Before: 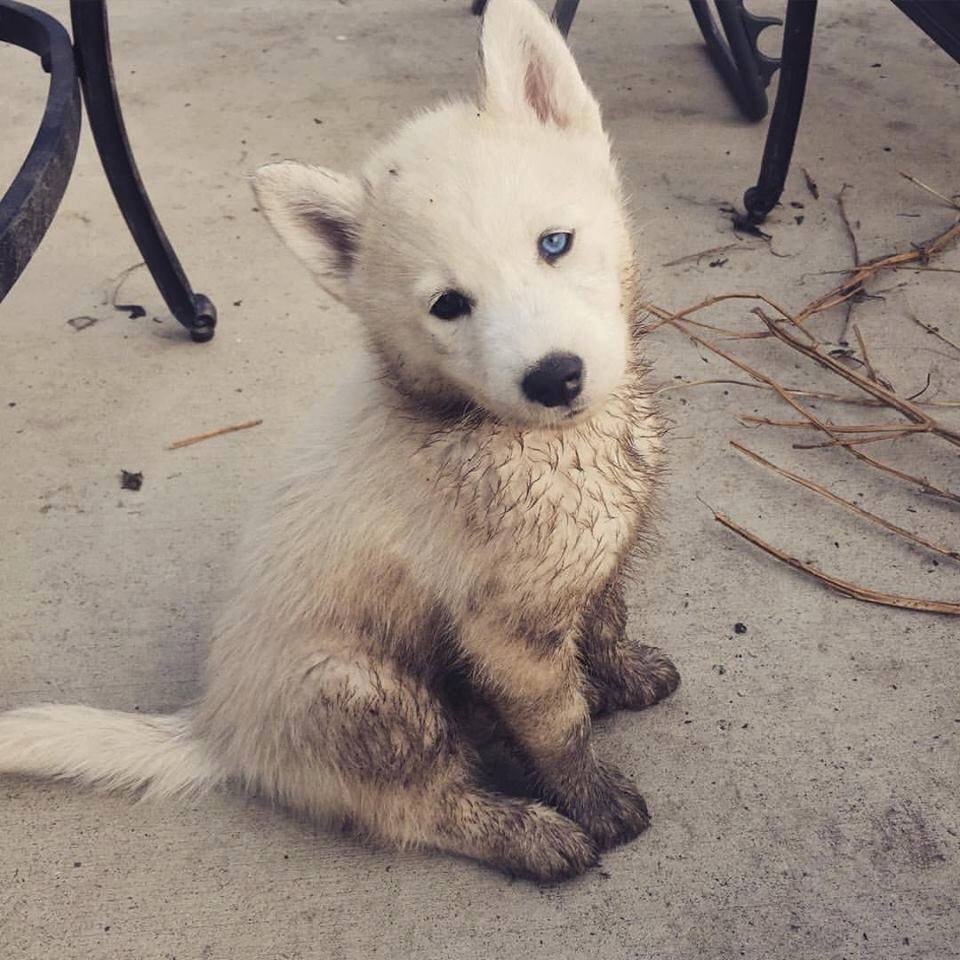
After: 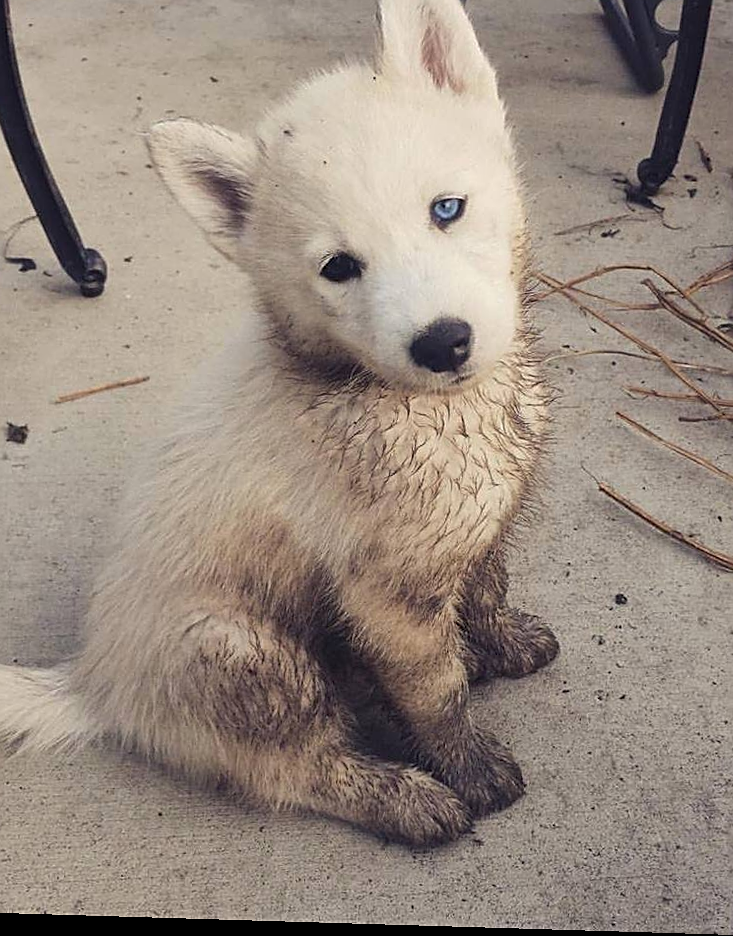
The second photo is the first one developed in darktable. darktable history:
rotate and perspective: rotation 1.72°, automatic cropping off
crop and rotate: left 13.15%, top 5.251%, right 12.609%
sharpen: on, module defaults
